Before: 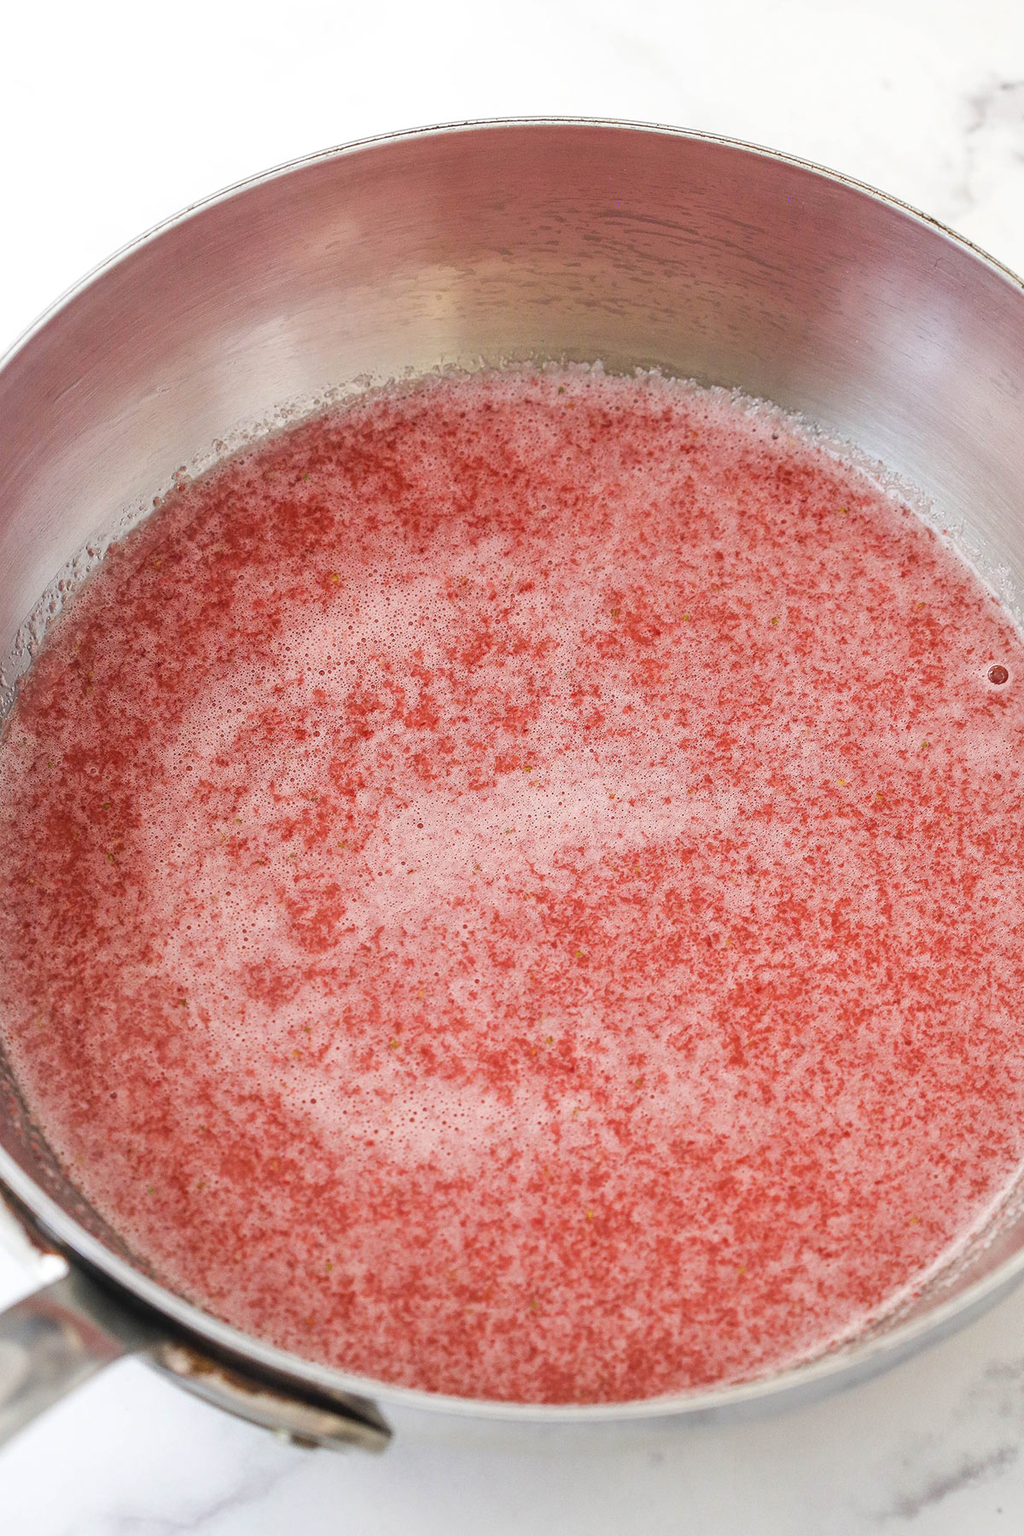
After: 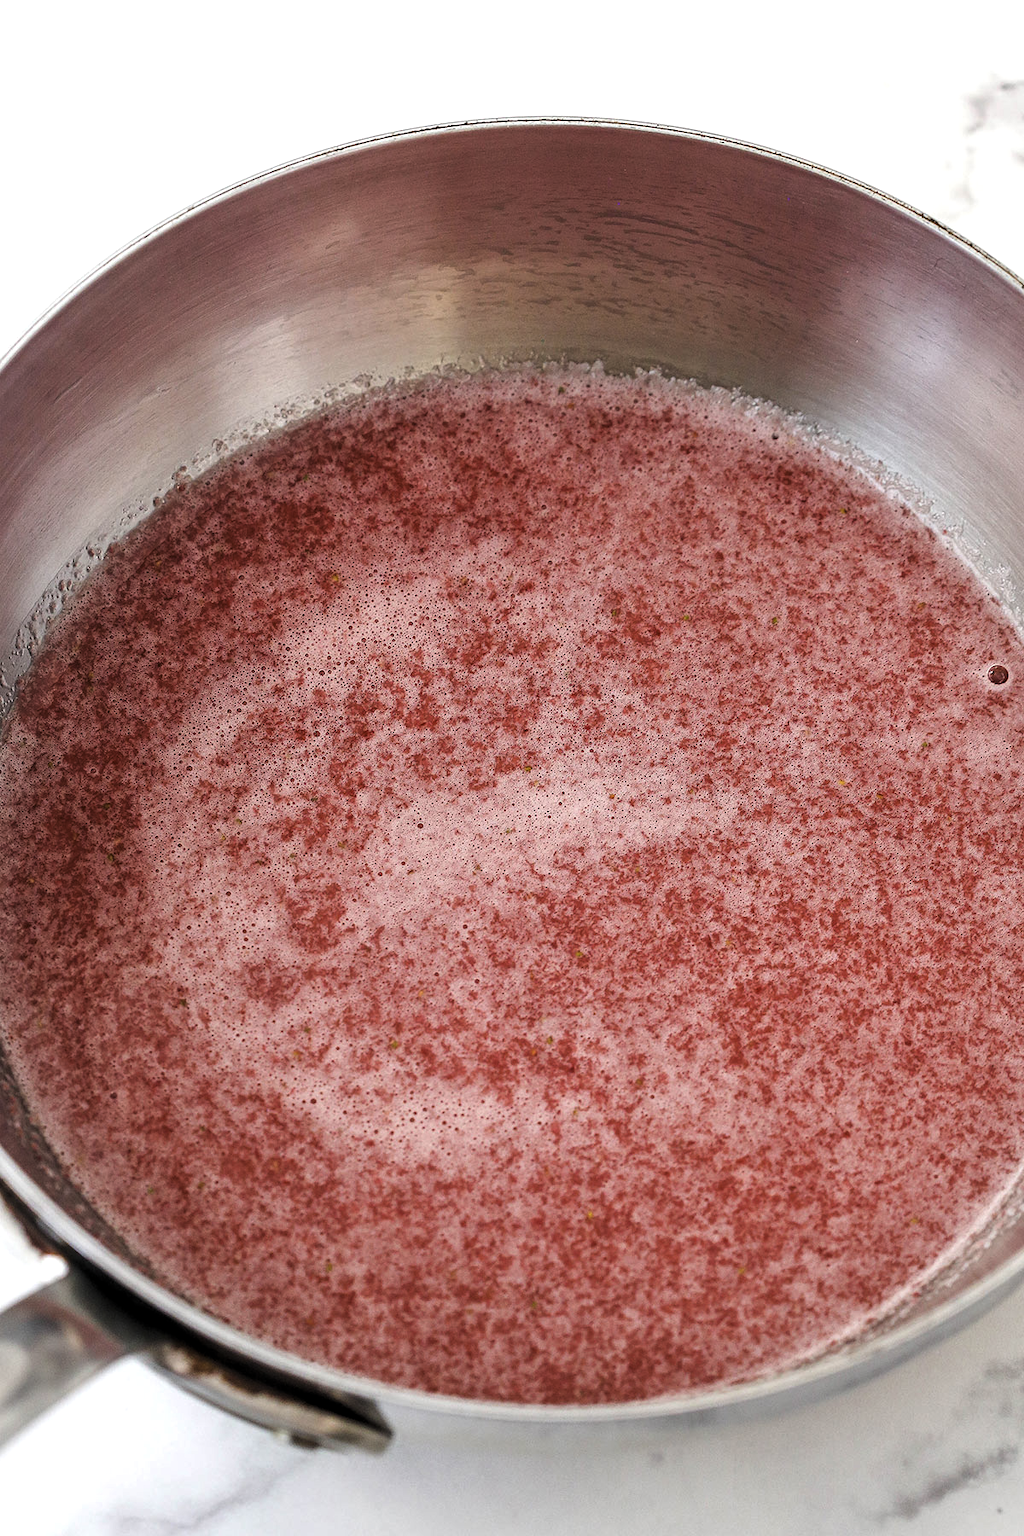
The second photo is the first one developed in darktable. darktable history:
levels: levels [0.101, 0.578, 0.953]
